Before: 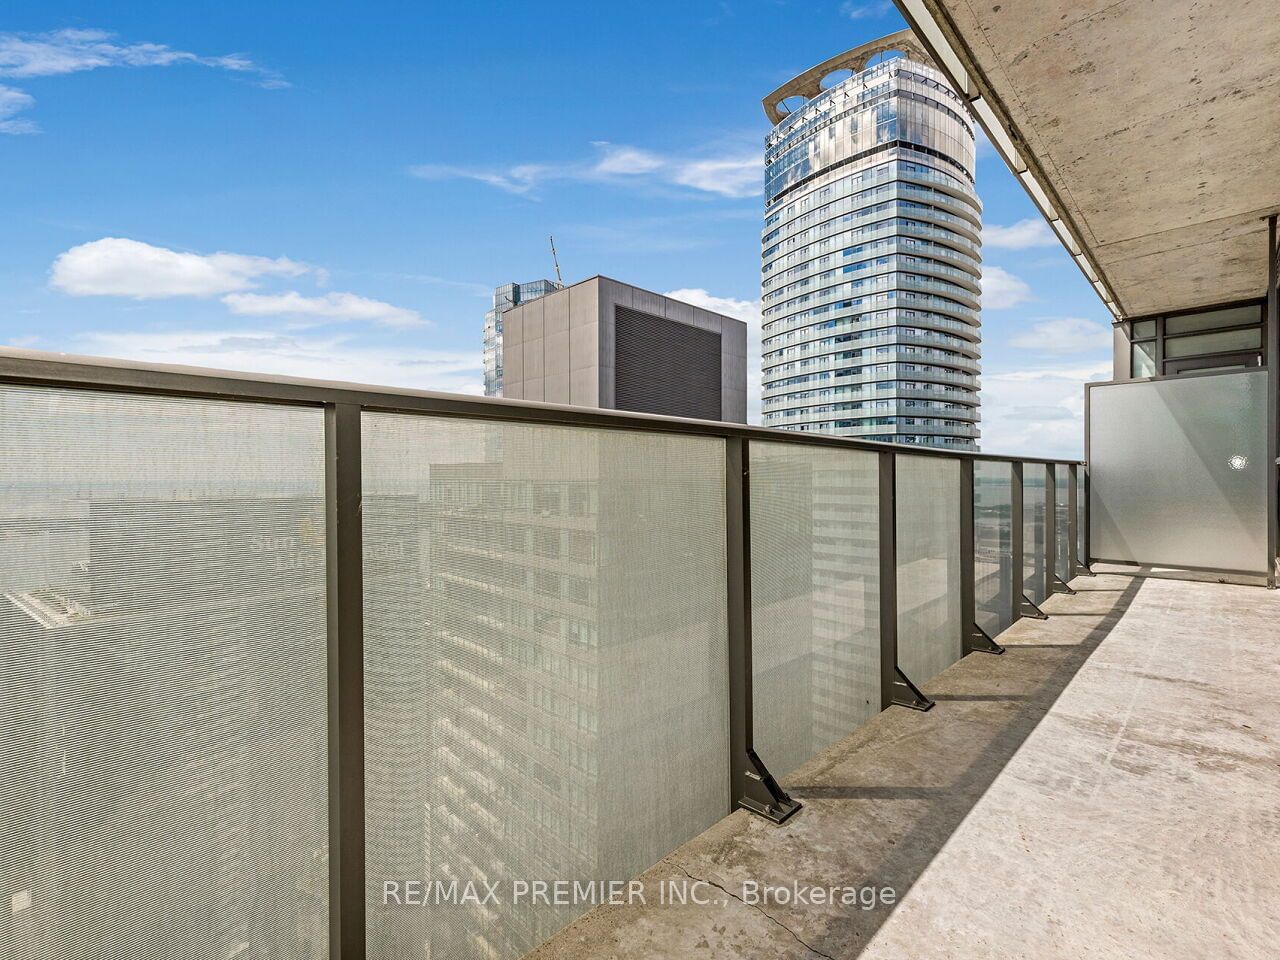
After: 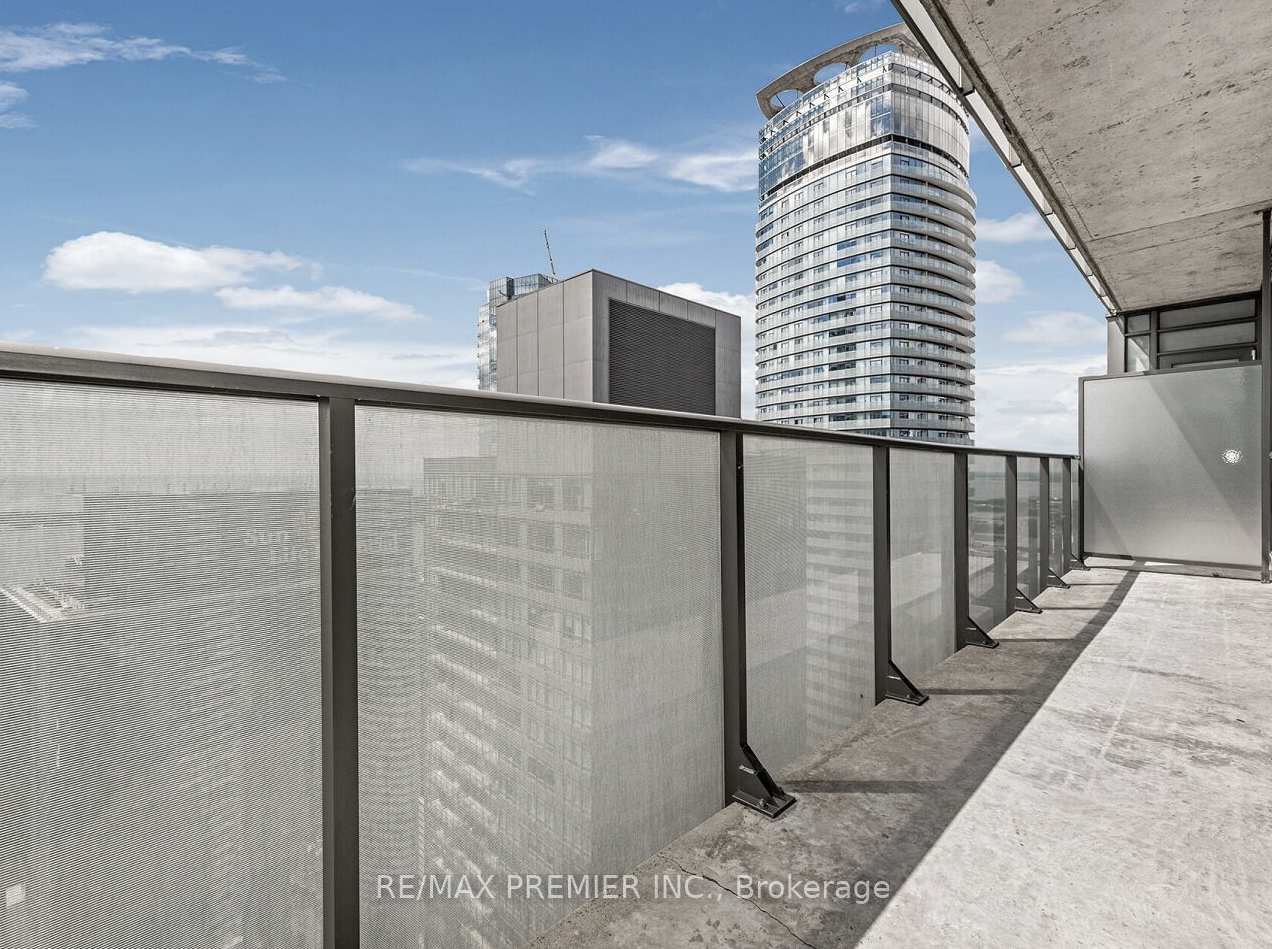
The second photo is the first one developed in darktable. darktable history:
color zones: curves: ch1 [(0.238, 0.163) (0.476, 0.2) (0.733, 0.322) (0.848, 0.134)]
crop: left 0.471%, top 0.656%, right 0.147%, bottom 0.458%
tone equalizer: on, module defaults
